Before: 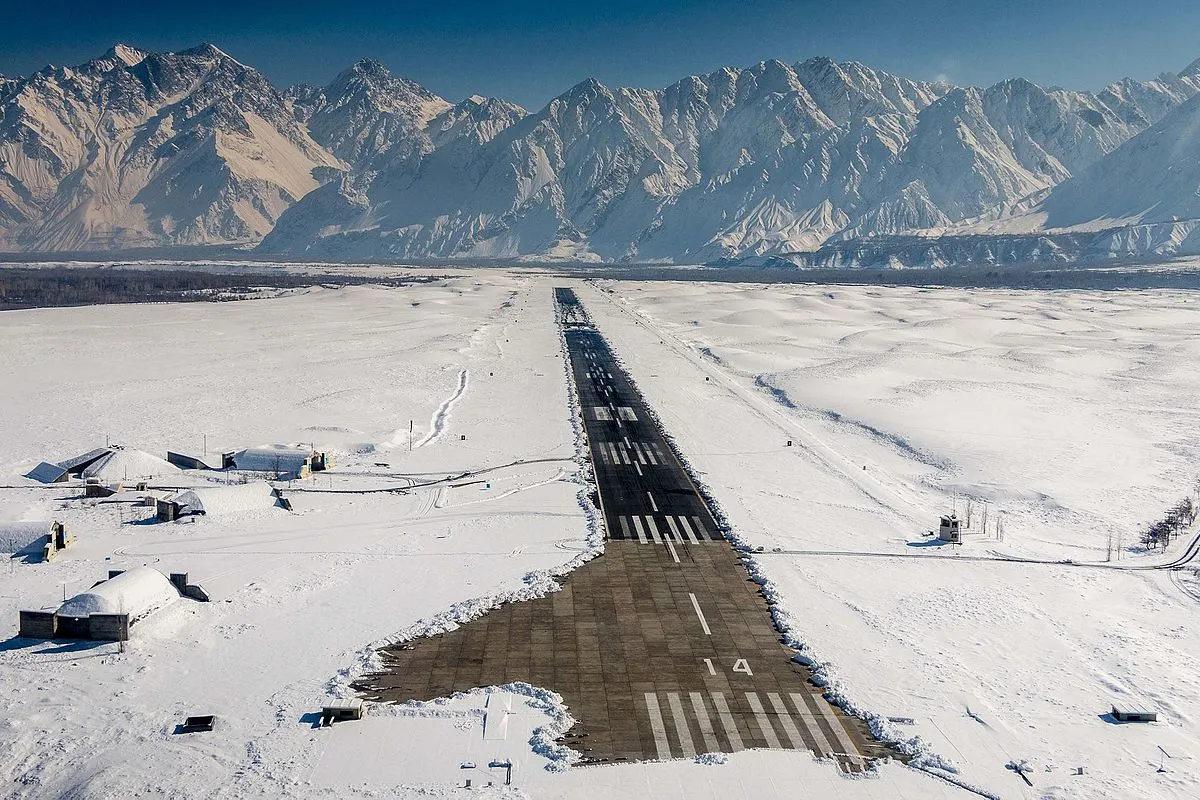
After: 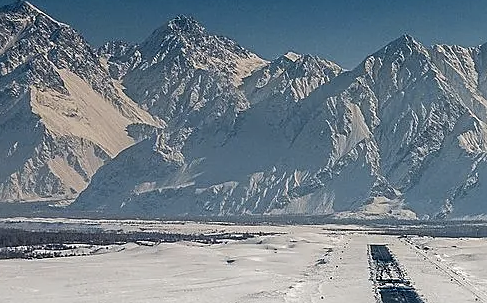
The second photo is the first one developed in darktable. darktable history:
crop: left 15.452%, top 5.459%, right 43.956%, bottom 56.62%
sharpen: on, module defaults
